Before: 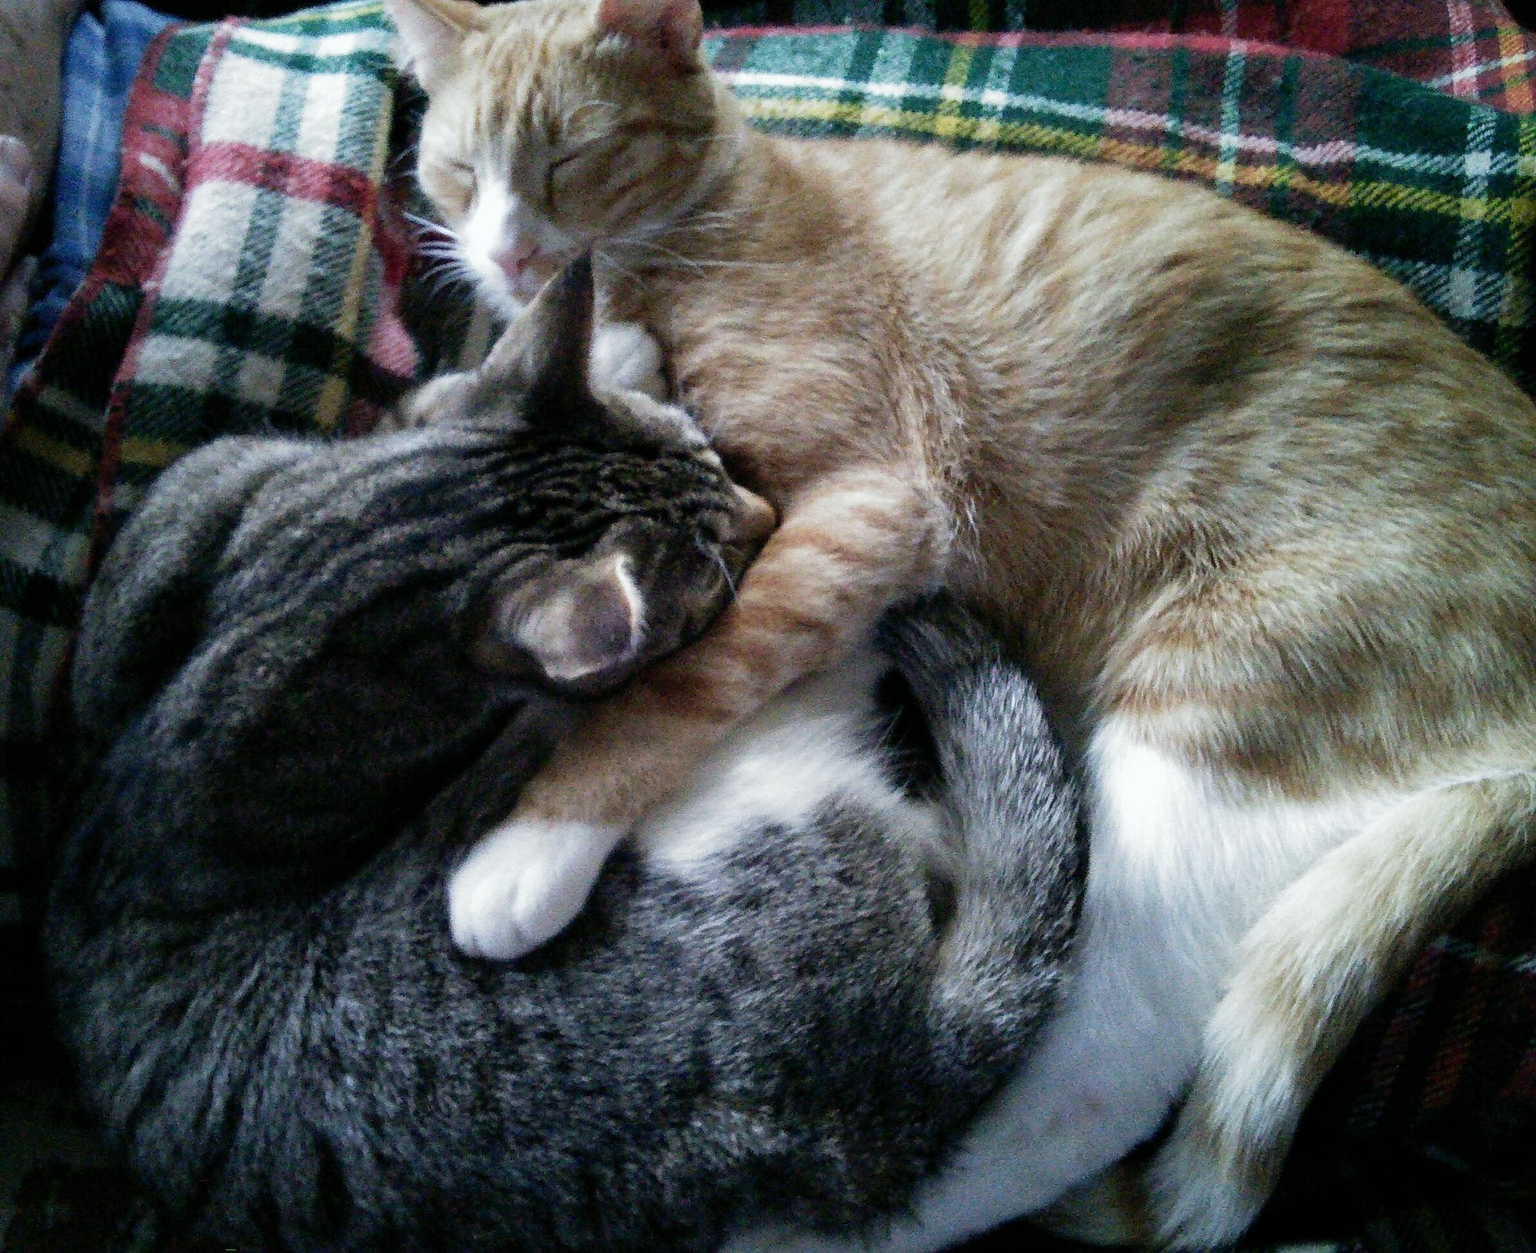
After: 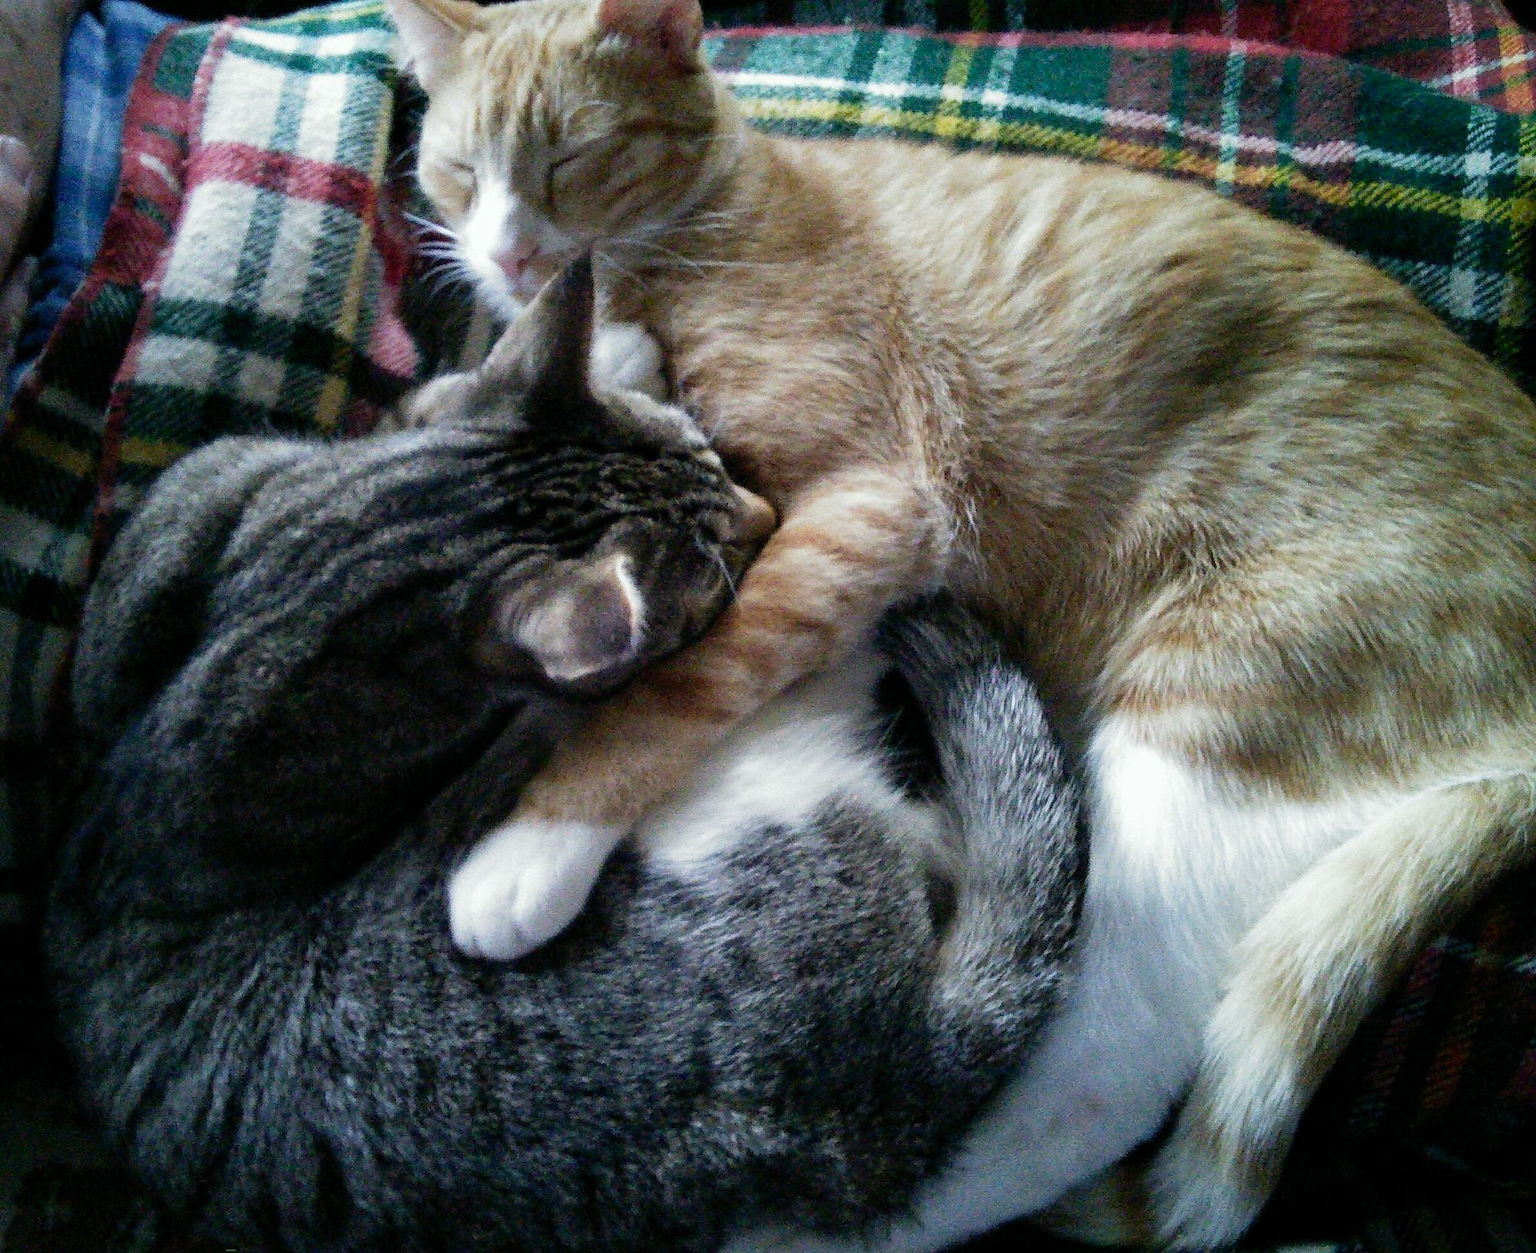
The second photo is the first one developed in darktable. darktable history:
color calibration: output colorfulness [0, 0.315, 0, 0], illuminant same as pipeline (D50), adaptation XYZ, x 0.346, y 0.358, temperature 5020.54 K
